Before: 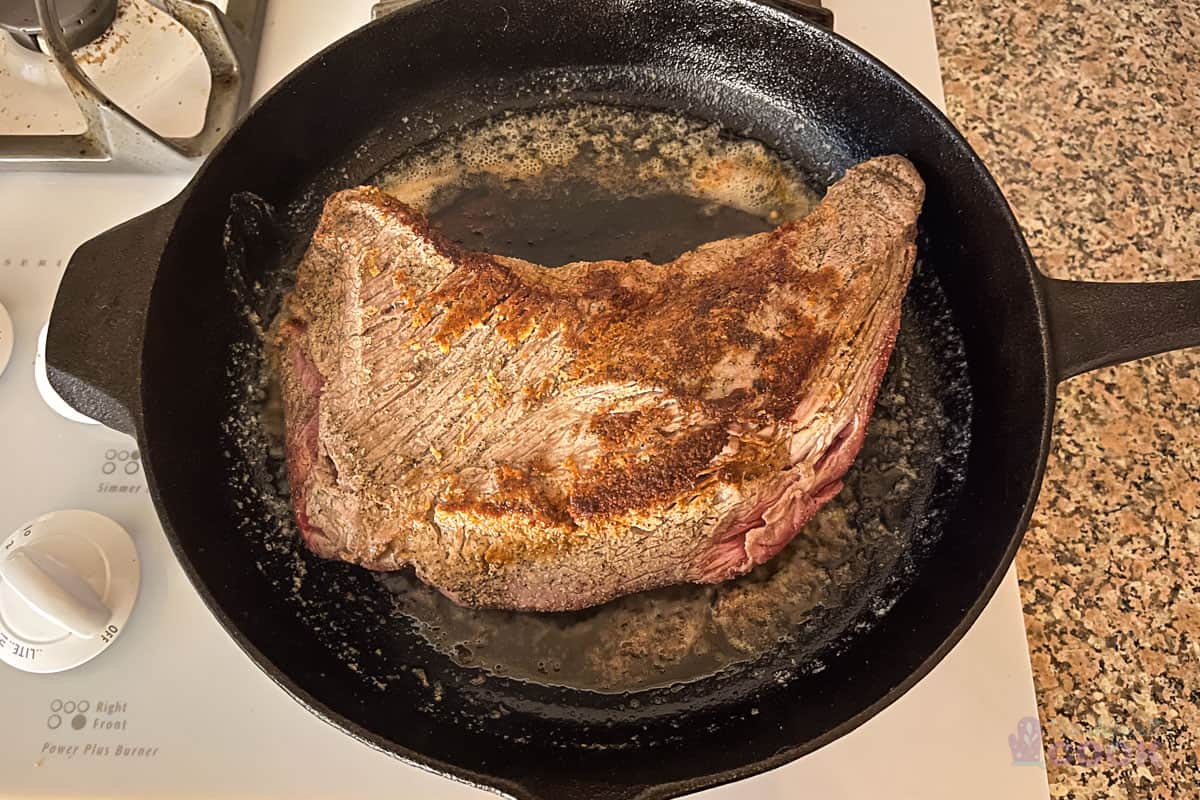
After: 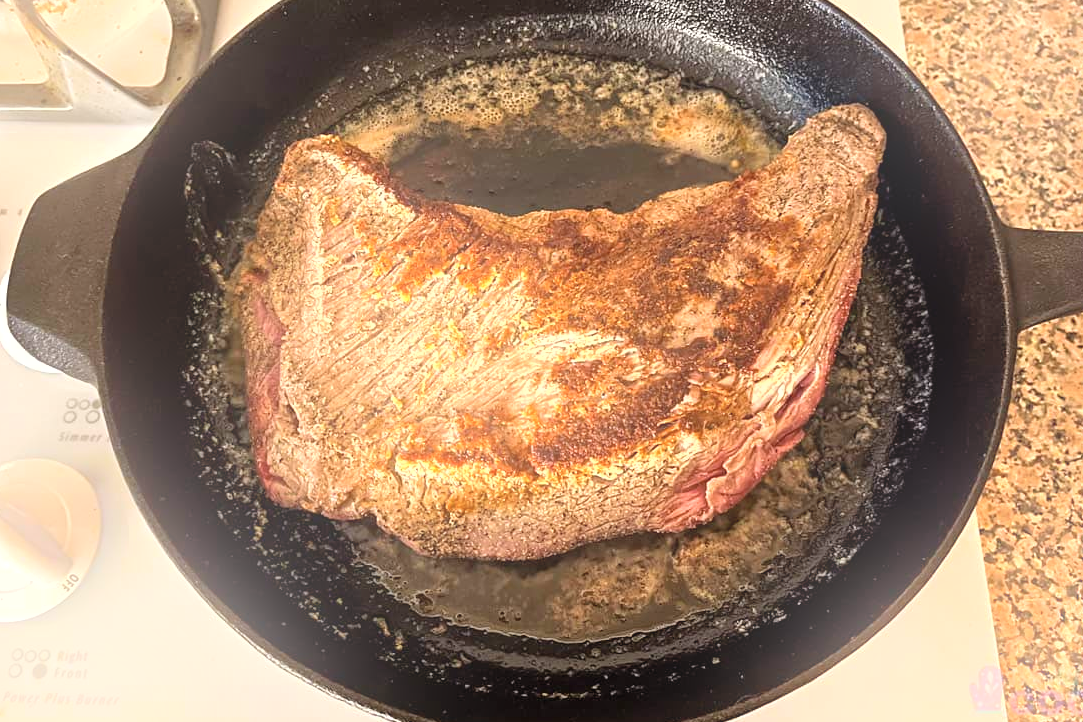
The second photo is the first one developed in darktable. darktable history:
bloom: on, module defaults
crop: left 3.305%, top 6.436%, right 6.389%, bottom 3.258%
velvia: strength 10%
shadows and highlights: highlights color adjustment 0%, low approximation 0.01, soften with gaussian
white balance: emerald 1
exposure: black level correction 0.001, exposure 0.5 EV, compensate exposure bias true, compensate highlight preservation false
